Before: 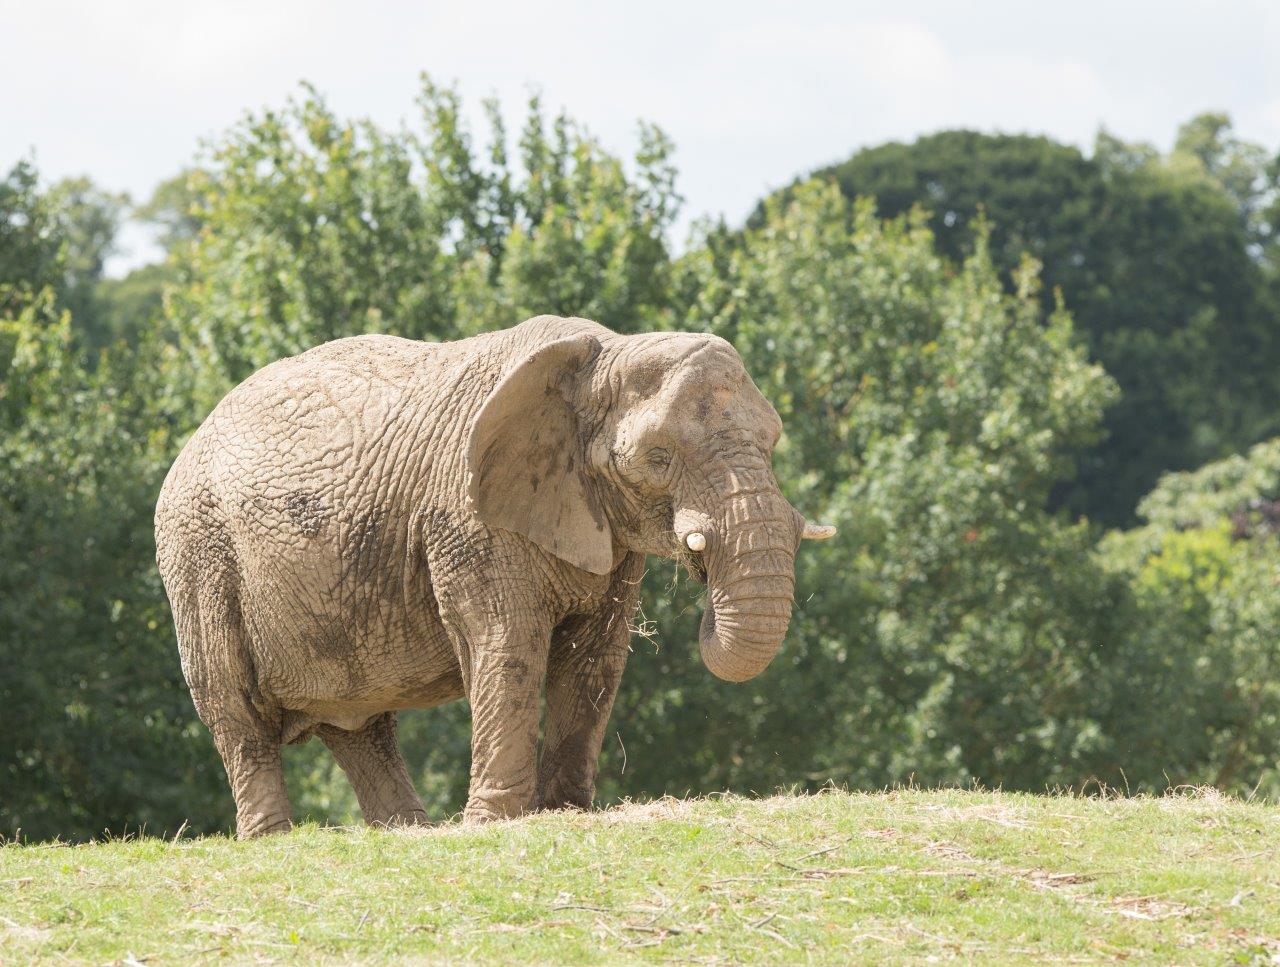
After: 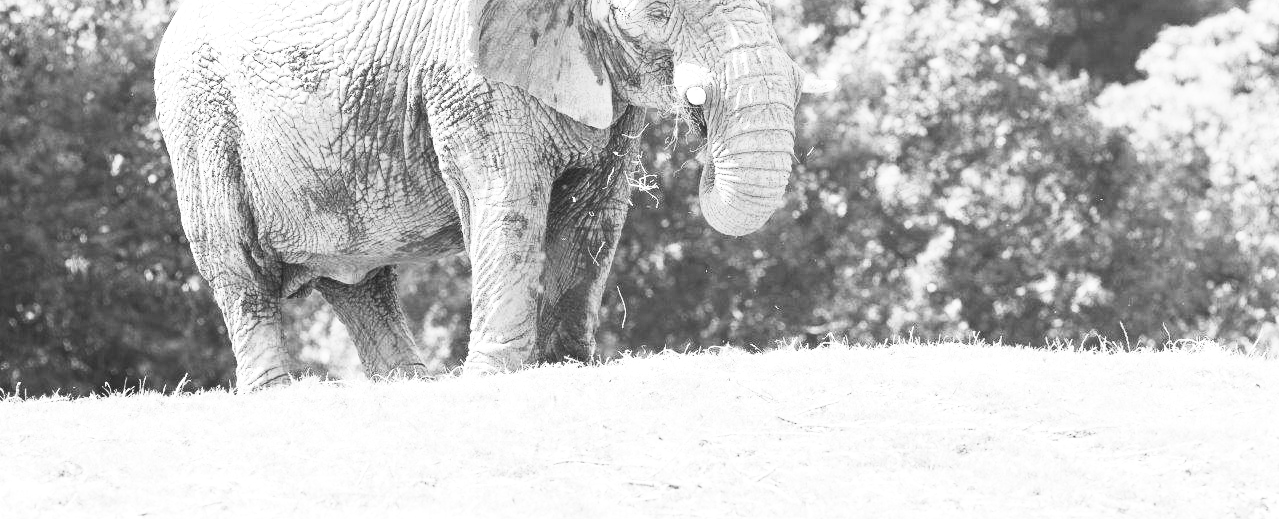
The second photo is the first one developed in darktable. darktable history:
color calibration: output gray [0.21, 0.42, 0.37, 0], gray › normalize channels true, illuminant same as pipeline (D50), adaptation XYZ, x 0.346, y 0.359, gamut compression 0
crop and rotate: top 46.237%
exposure: black level correction 0, exposure 0.7 EV, compensate exposure bias true, compensate highlight preservation false
contrast brightness saturation: contrast 0.53, brightness 0.47, saturation -1
velvia: strength 45%
